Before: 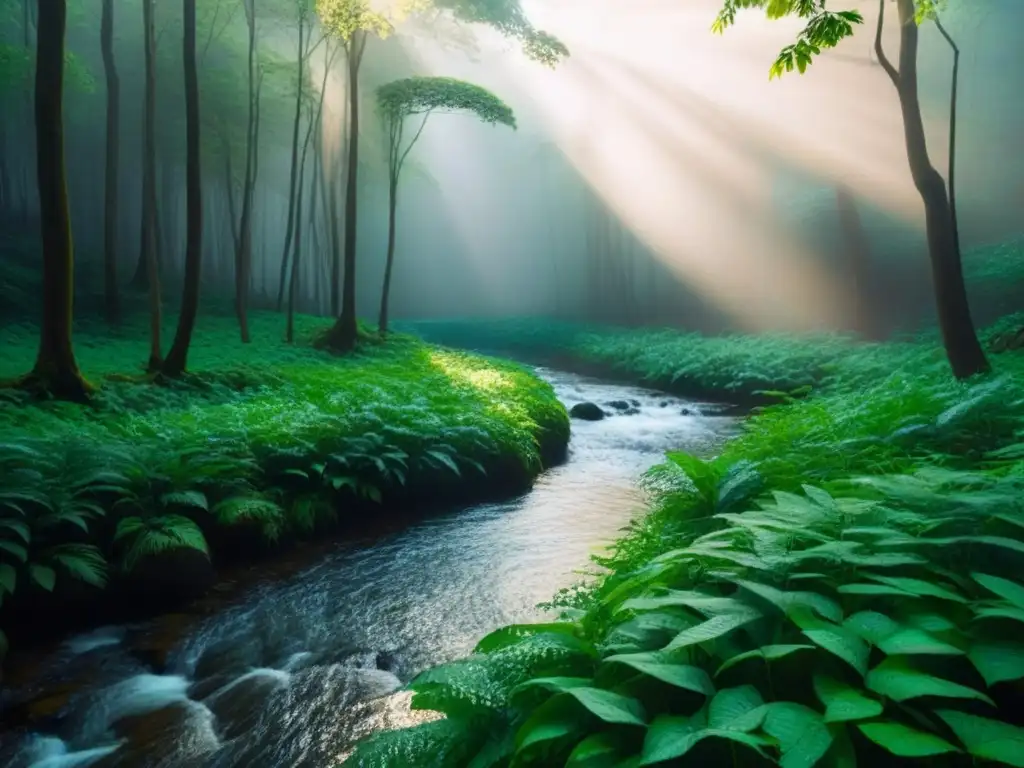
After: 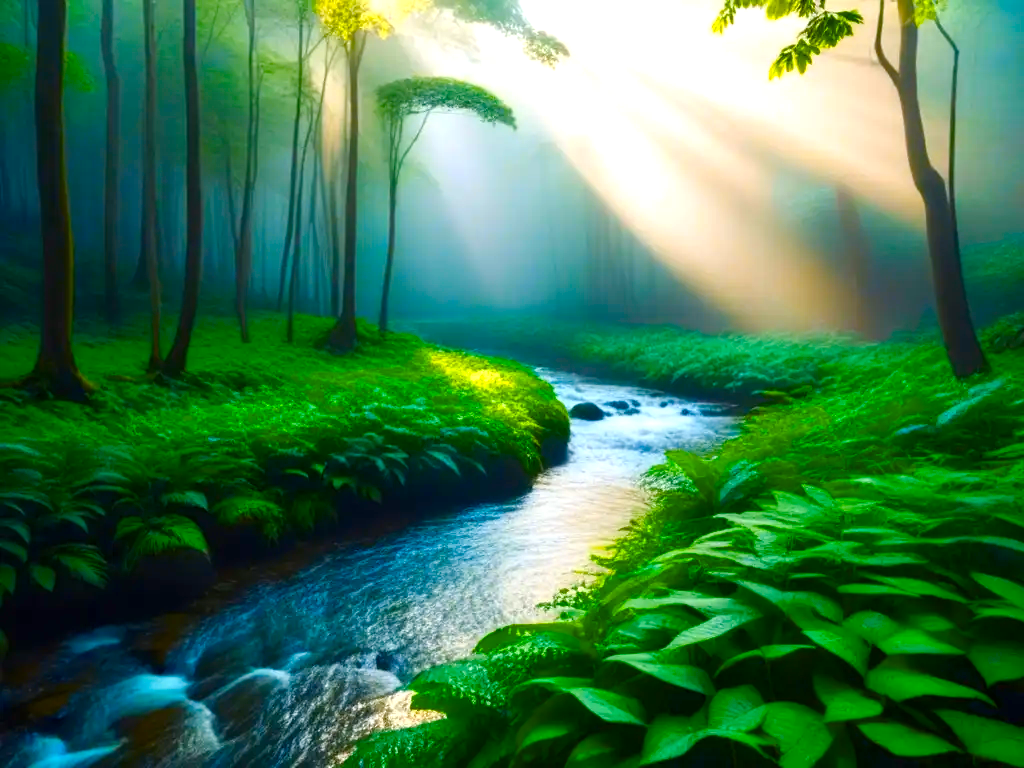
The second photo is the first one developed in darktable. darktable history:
color contrast: green-magenta contrast 0.85, blue-yellow contrast 1.25, unbound 0
color balance rgb: linear chroma grading › shadows 10%, linear chroma grading › highlights 10%, linear chroma grading › global chroma 15%, linear chroma grading › mid-tones 15%, perceptual saturation grading › global saturation 40%, perceptual saturation grading › highlights -25%, perceptual saturation grading › mid-tones 35%, perceptual saturation grading › shadows 35%, perceptual brilliance grading › global brilliance 11.29%, global vibrance 11.29%
